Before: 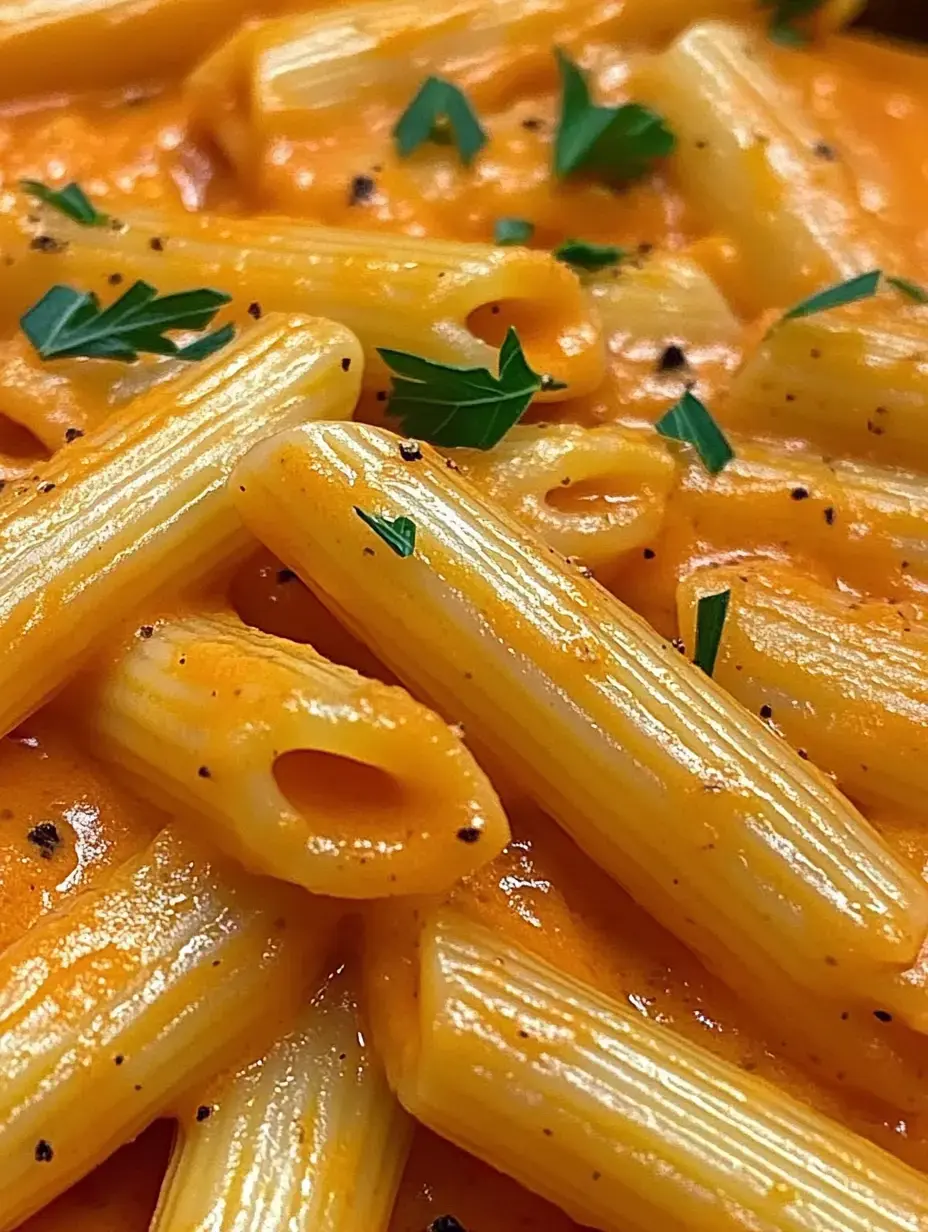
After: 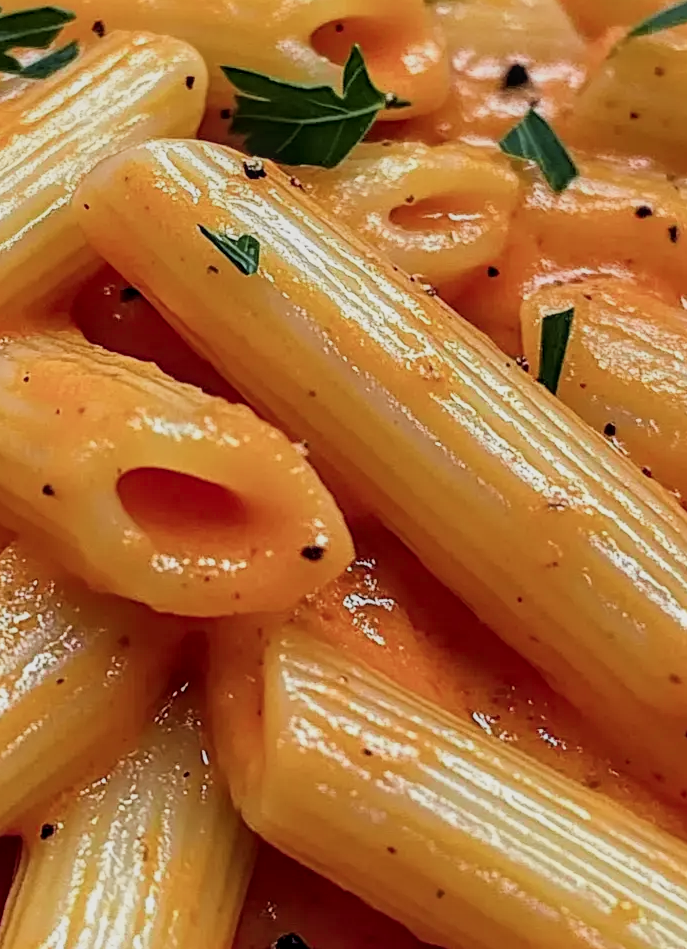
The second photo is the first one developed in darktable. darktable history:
tone curve: curves: ch0 [(0, 0.012) (0.056, 0.046) (0.218, 0.213) (0.606, 0.62) (0.82, 0.846) (1, 1)]; ch1 [(0, 0) (0.226, 0.261) (0.403, 0.437) (0.469, 0.472) (0.495, 0.499) (0.508, 0.503) (0.545, 0.555) (0.59, 0.598) (0.686, 0.728) (1, 1)]; ch2 [(0, 0) (0.269, 0.299) (0.459, 0.45) (0.498, 0.499) (0.523, 0.512) (0.568, 0.558) (0.634, 0.617) (0.698, 0.677) (0.806, 0.769) (1, 1)], color space Lab, independent channels, preserve colors none
crop: left 16.852%, top 22.941%, right 9.051%
filmic rgb: black relative exposure -7.65 EV, white relative exposure 4.56 EV, hardness 3.61
local contrast: on, module defaults
